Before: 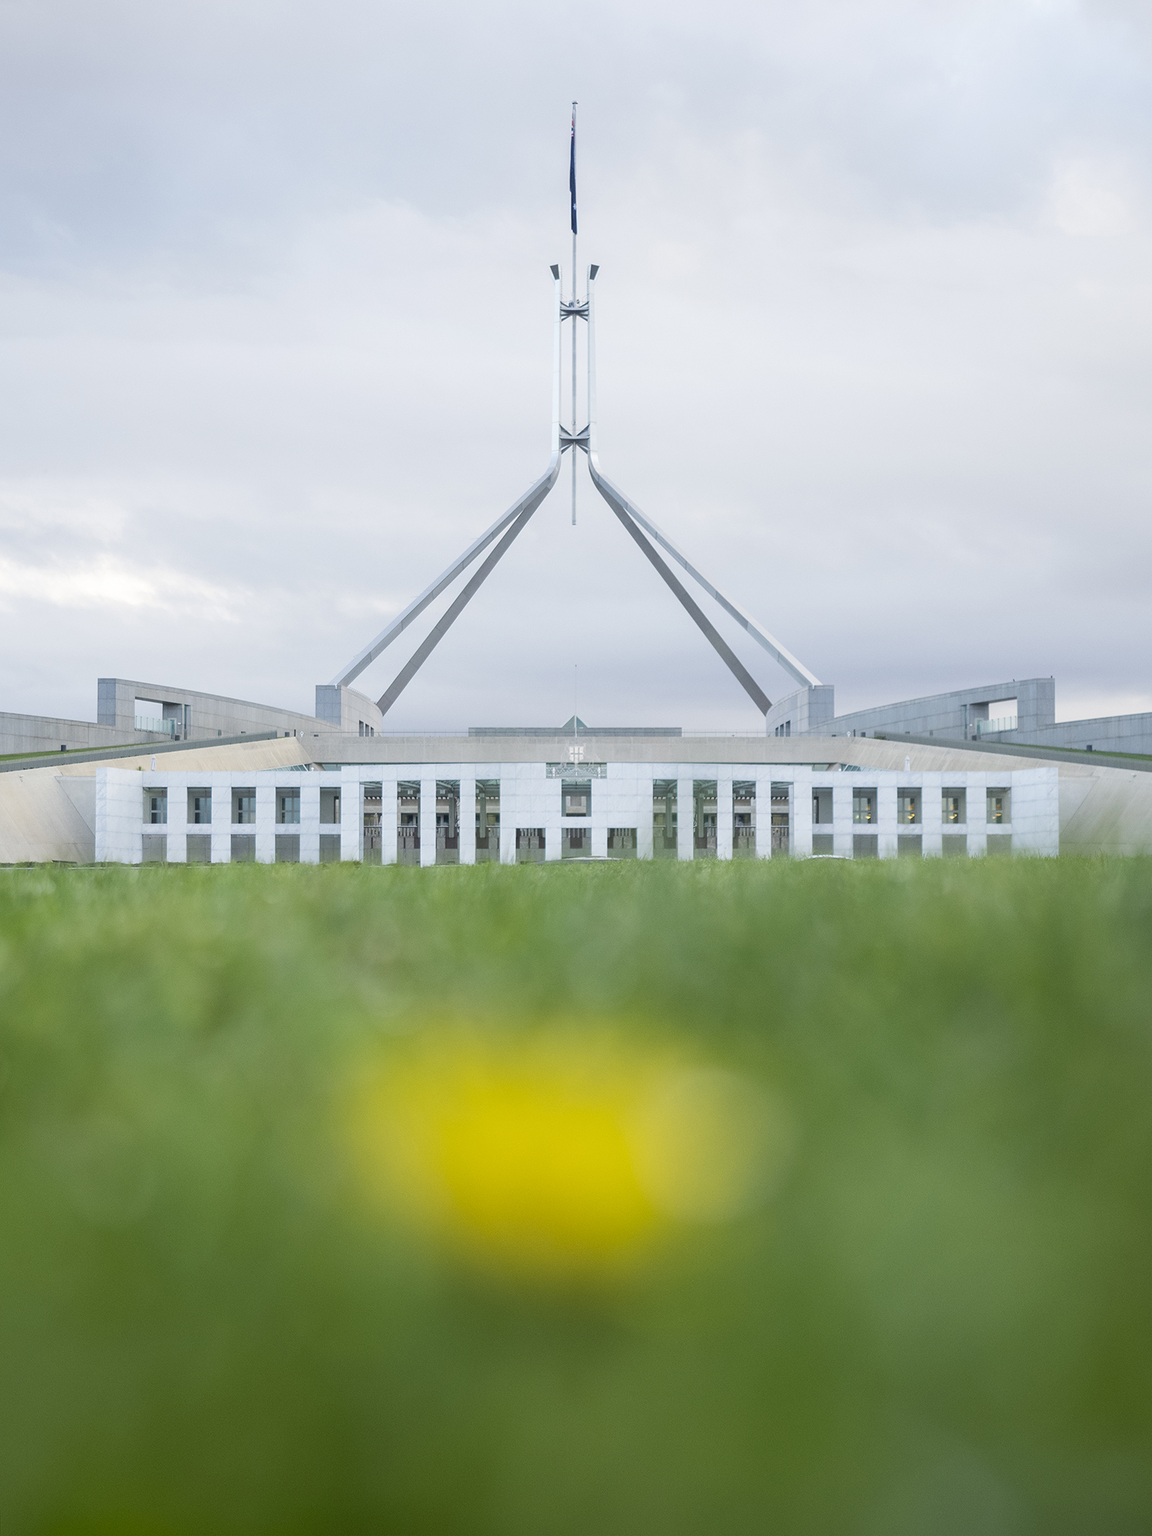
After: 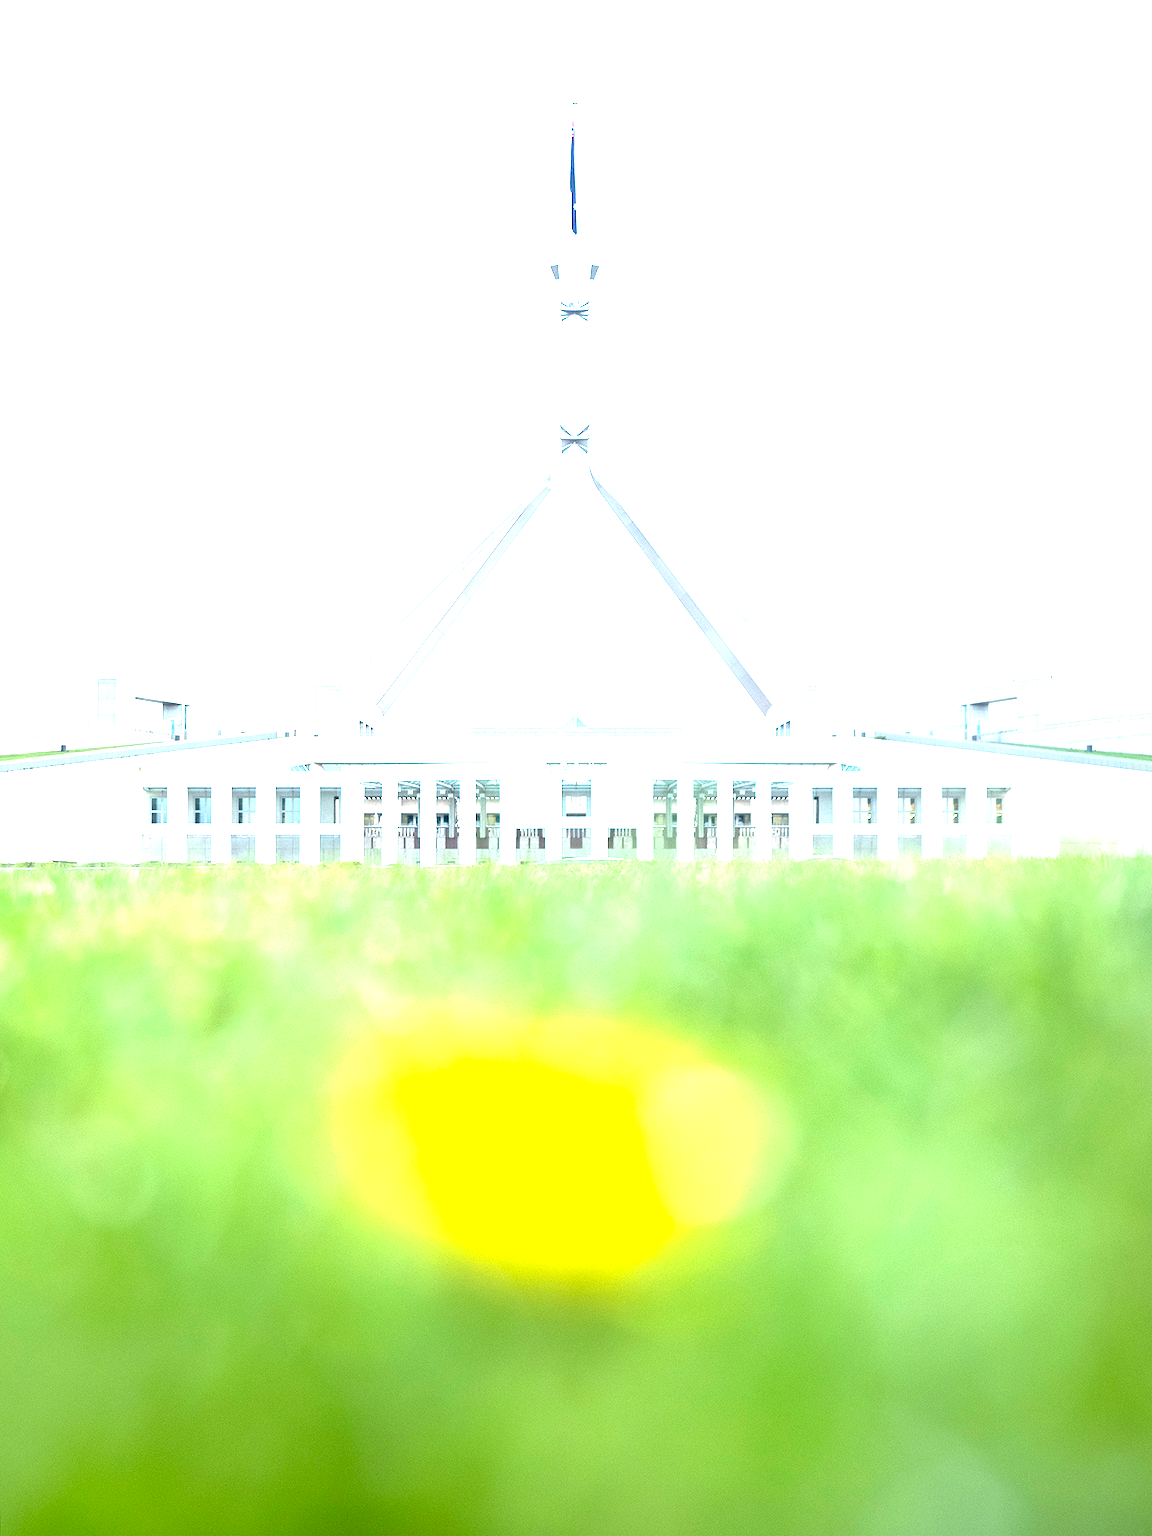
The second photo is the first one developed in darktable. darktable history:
exposure: black level correction 0.001, exposure 1.867 EV, compensate exposure bias true, compensate highlight preservation false
